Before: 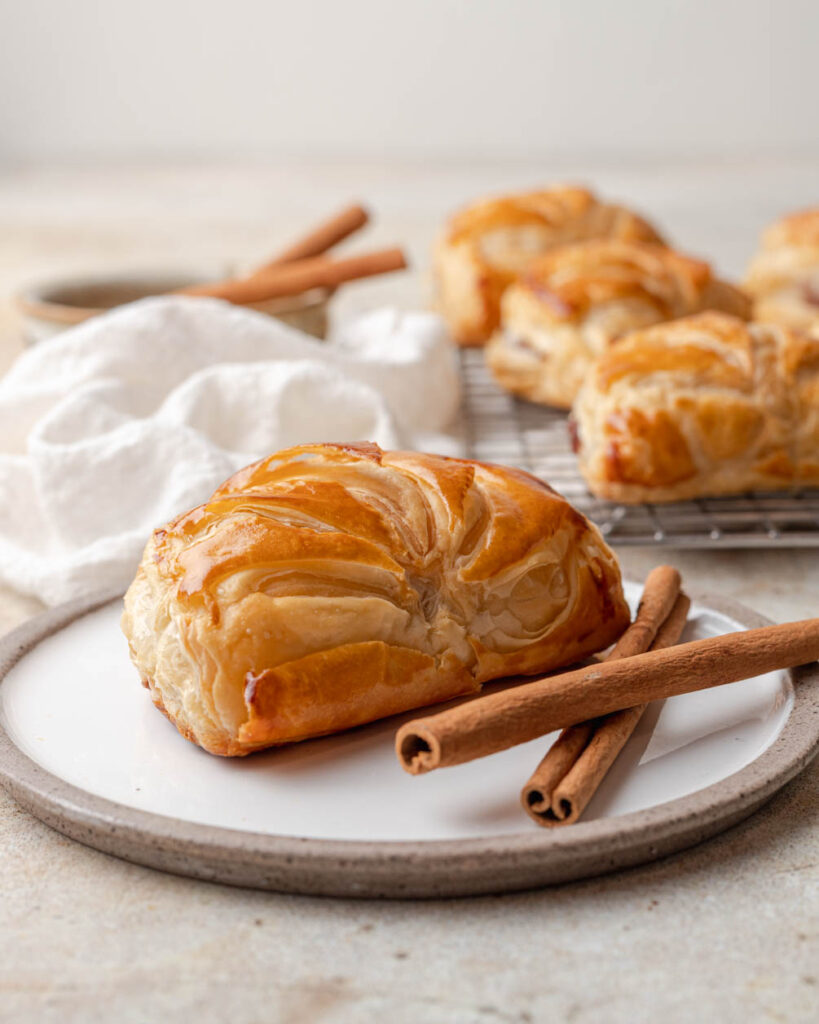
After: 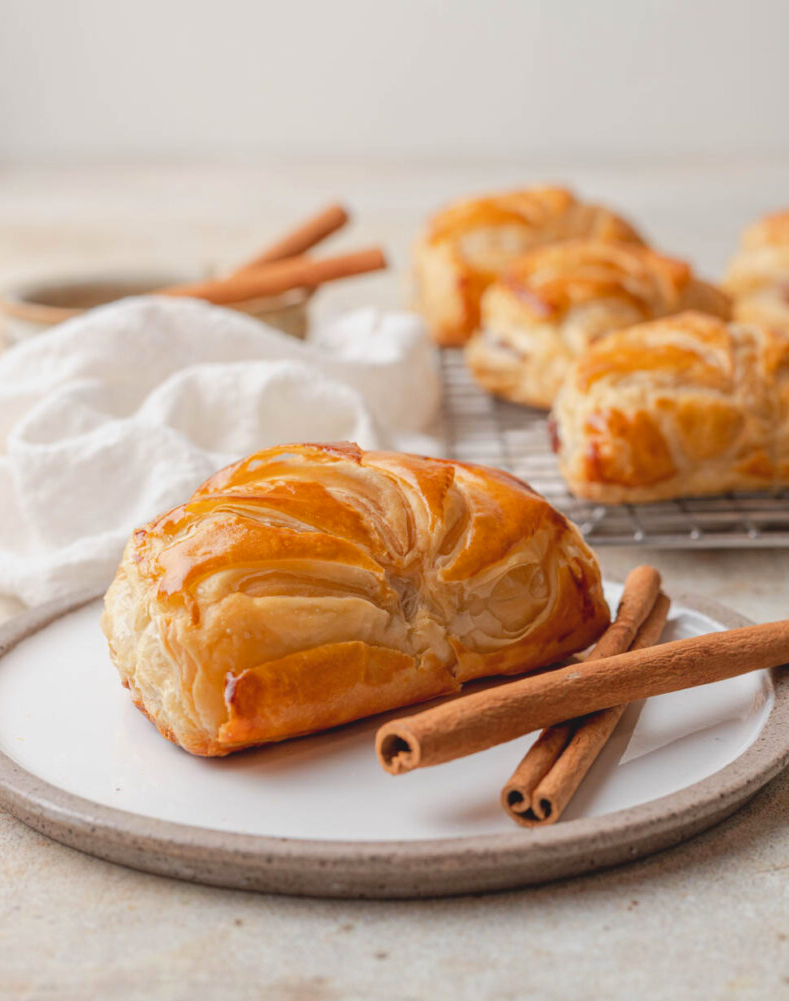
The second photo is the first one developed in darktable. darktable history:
crop and rotate: left 2.536%, right 1.107%, bottom 2.246%
contrast brightness saturation: contrast -0.1, brightness 0.05, saturation 0.08
